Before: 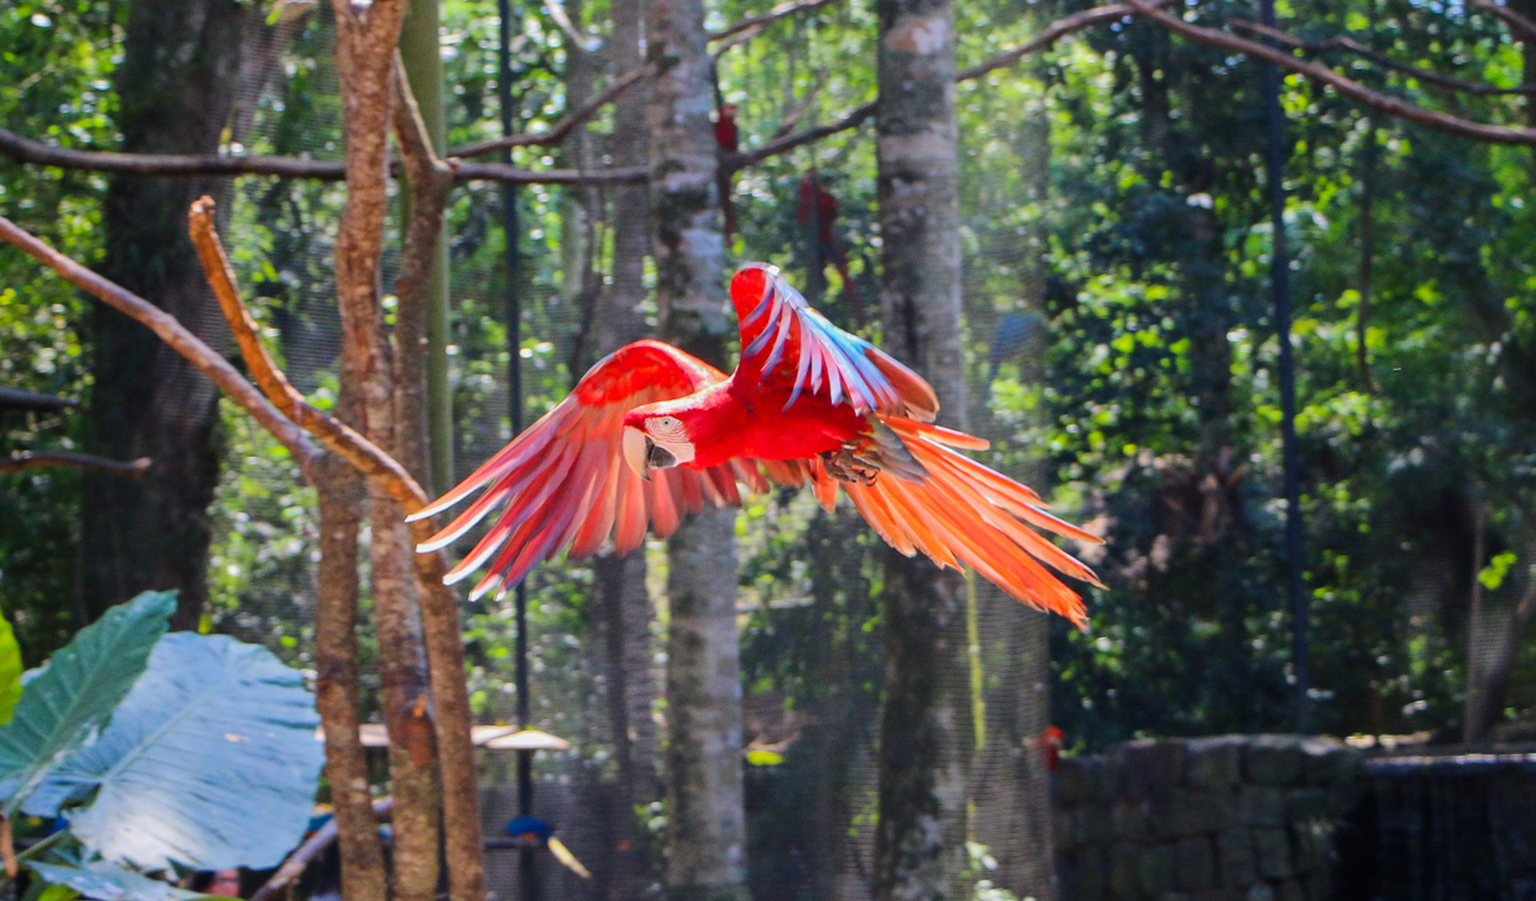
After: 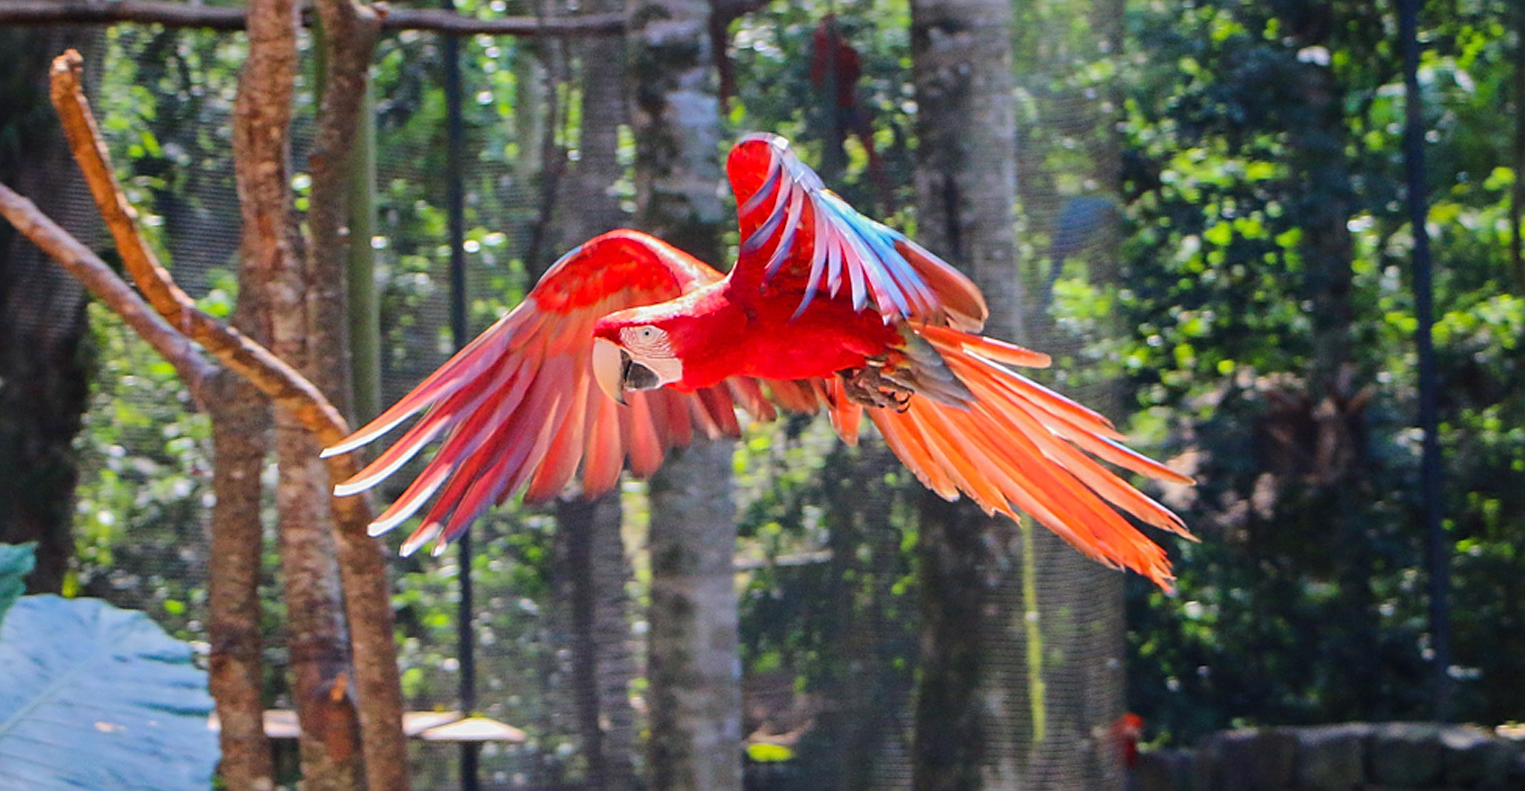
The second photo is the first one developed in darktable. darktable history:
crop: left 9.71%, top 17.329%, right 10.856%, bottom 12.373%
sharpen: on, module defaults
